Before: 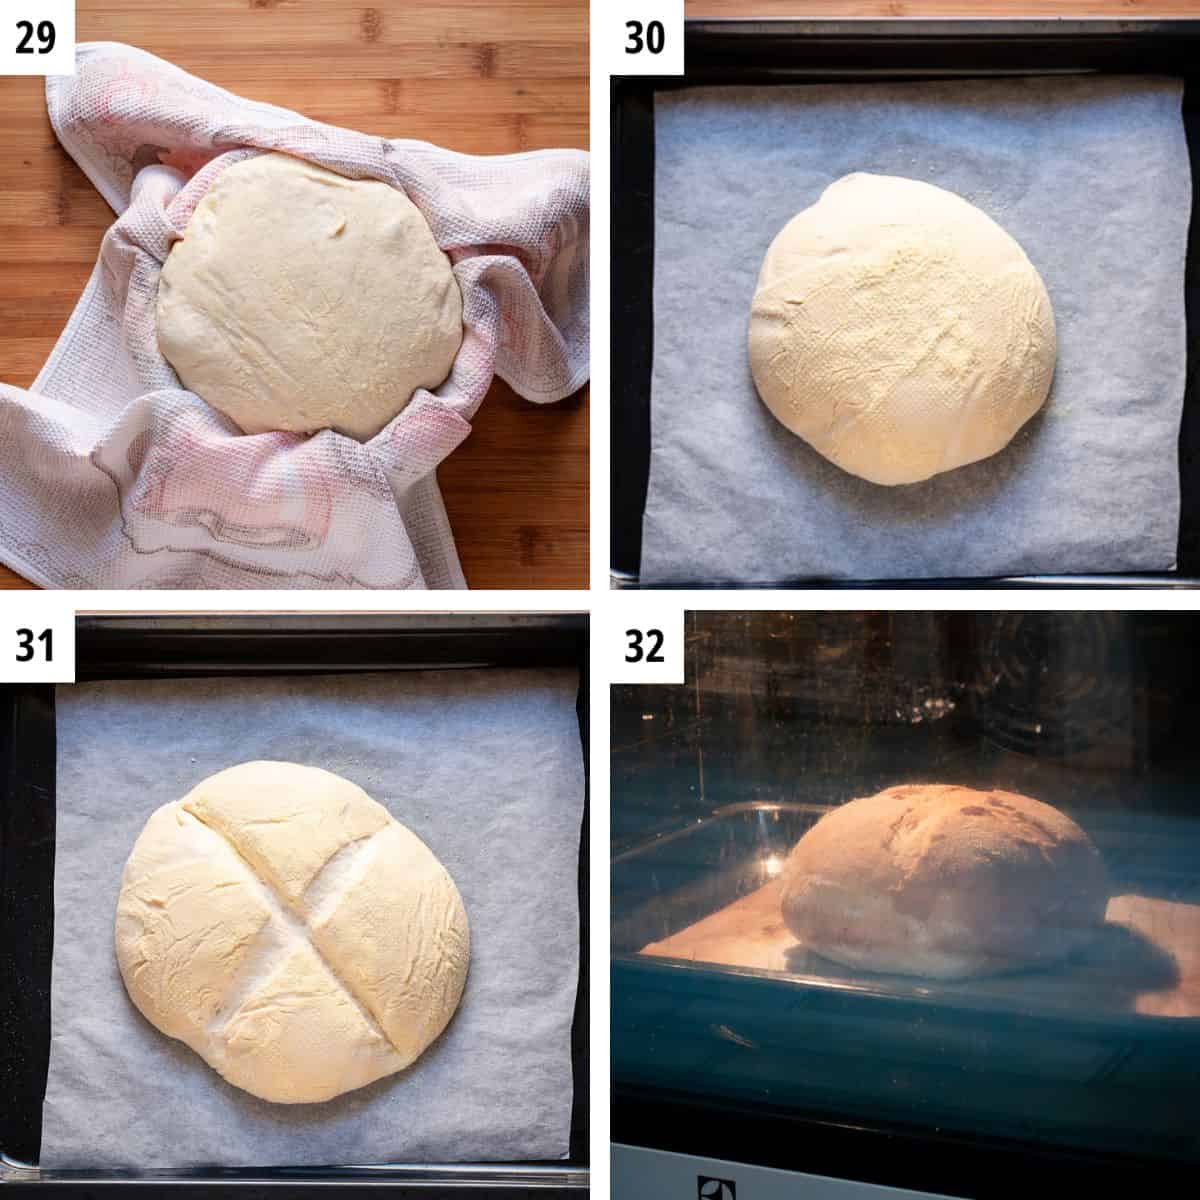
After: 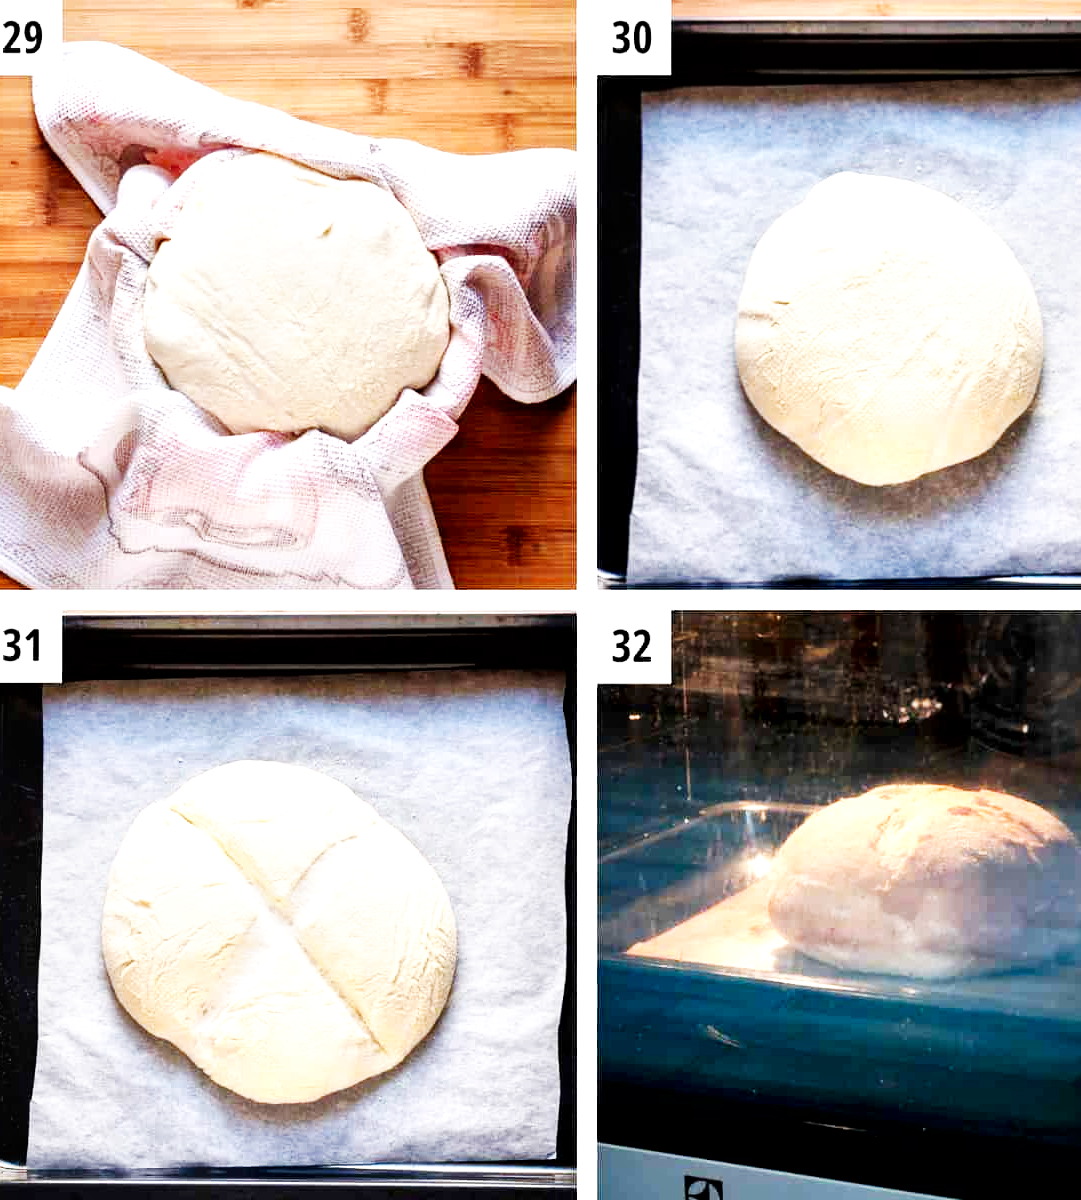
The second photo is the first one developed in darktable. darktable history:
crop and rotate: left 1.088%, right 8.807%
base curve: curves: ch0 [(0, 0) (0.007, 0.004) (0.027, 0.03) (0.046, 0.07) (0.207, 0.54) (0.442, 0.872) (0.673, 0.972) (1, 1)], preserve colors none
local contrast: mode bilateral grid, contrast 25, coarseness 60, detail 151%, midtone range 0.2
